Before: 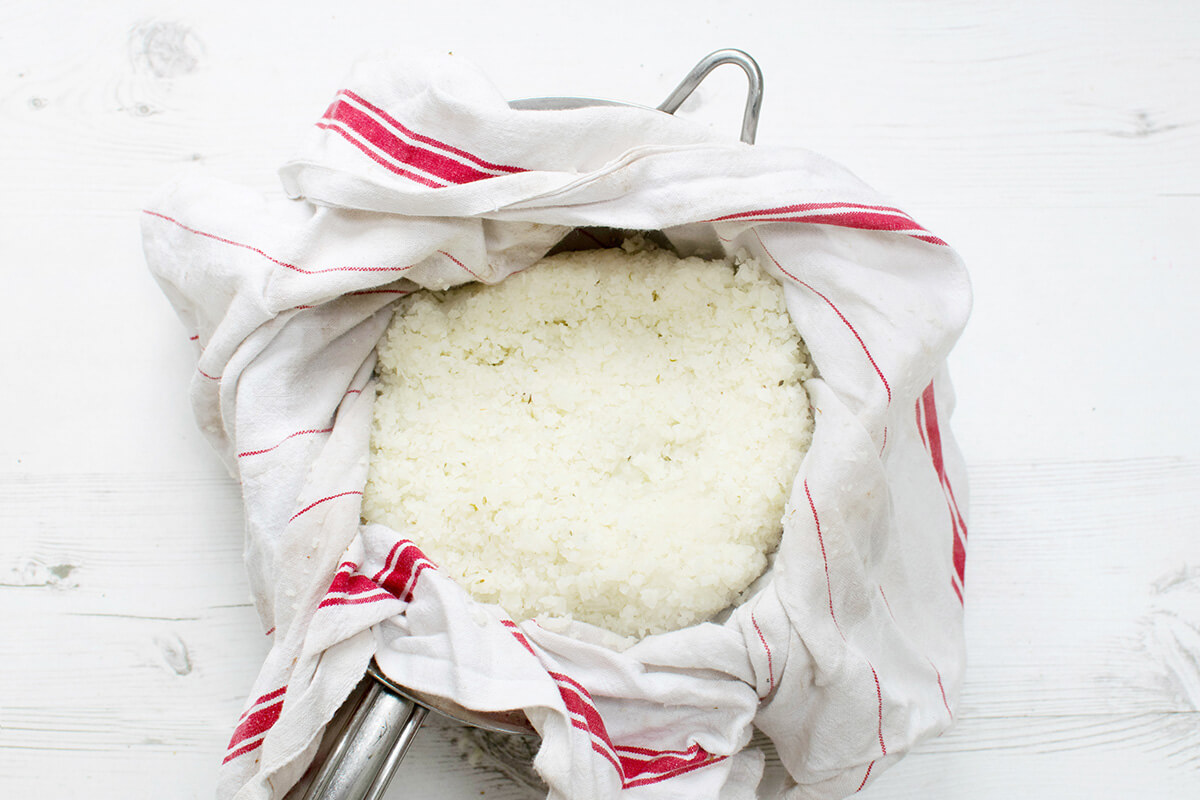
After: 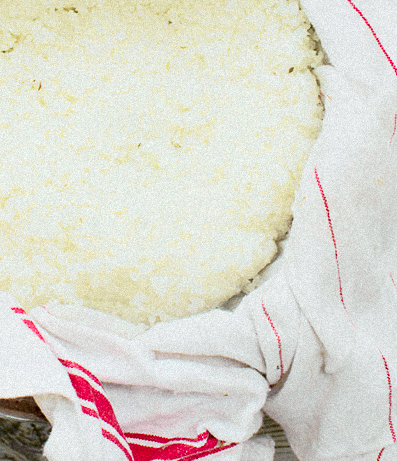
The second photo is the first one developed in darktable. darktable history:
grain: mid-tones bias 0%
tone curve: curves: ch0 [(0, 0.008) (0.081, 0.044) (0.177, 0.123) (0.283, 0.253) (0.416, 0.449) (0.495, 0.524) (0.661, 0.756) (0.796, 0.859) (1, 0.951)]; ch1 [(0, 0) (0.161, 0.092) (0.35, 0.33) (0.392, 0.392) (0.427, 0.426) (0.479, 0.472) (0.505, 0.5) (0.521, 0.524) (0.567, 0.556) (0.583, 0.588) (0.625, 0.627) (0.678, 0.733) (1, 1)]; ch2 [(0, 0) (0.346, 0.362) (0.404, 0.427) (0.502, 0.499) (0.531, 0.523) (0.544, 0.561) (0.58, 0.59) (0.629, 0.642) (0.717, 0.678) (1, 1)], color space Lab, independent channels, preserve colors none
crop: left 40.878%, top 39.176%, right 25.993%, bottom 3.081%
